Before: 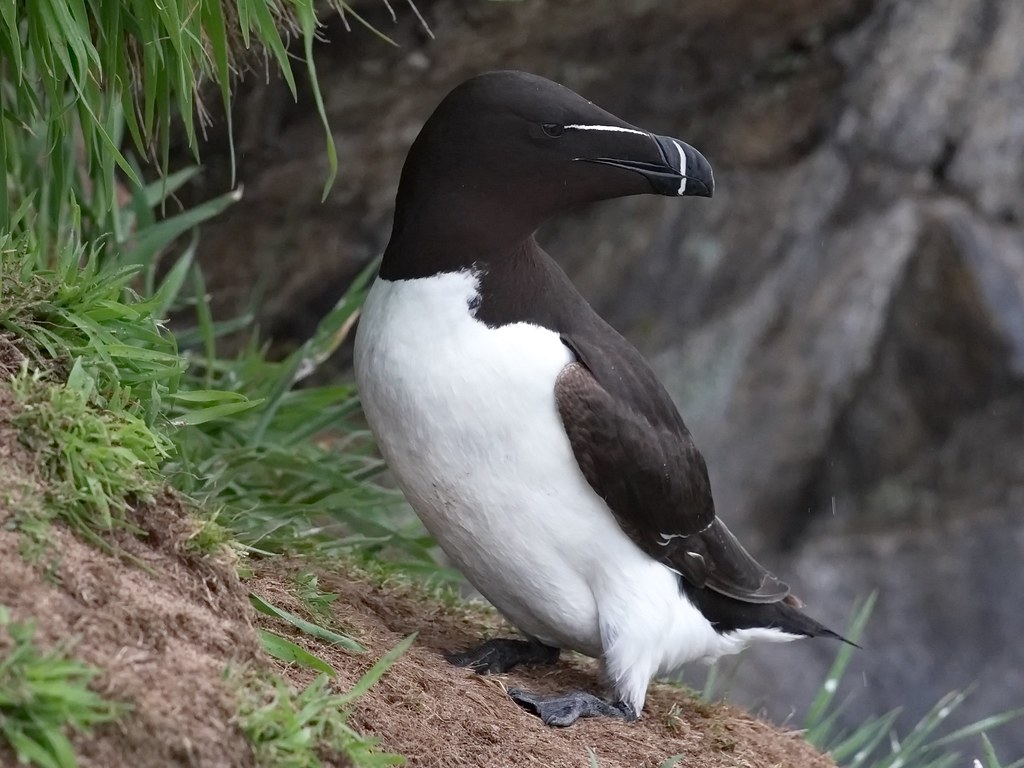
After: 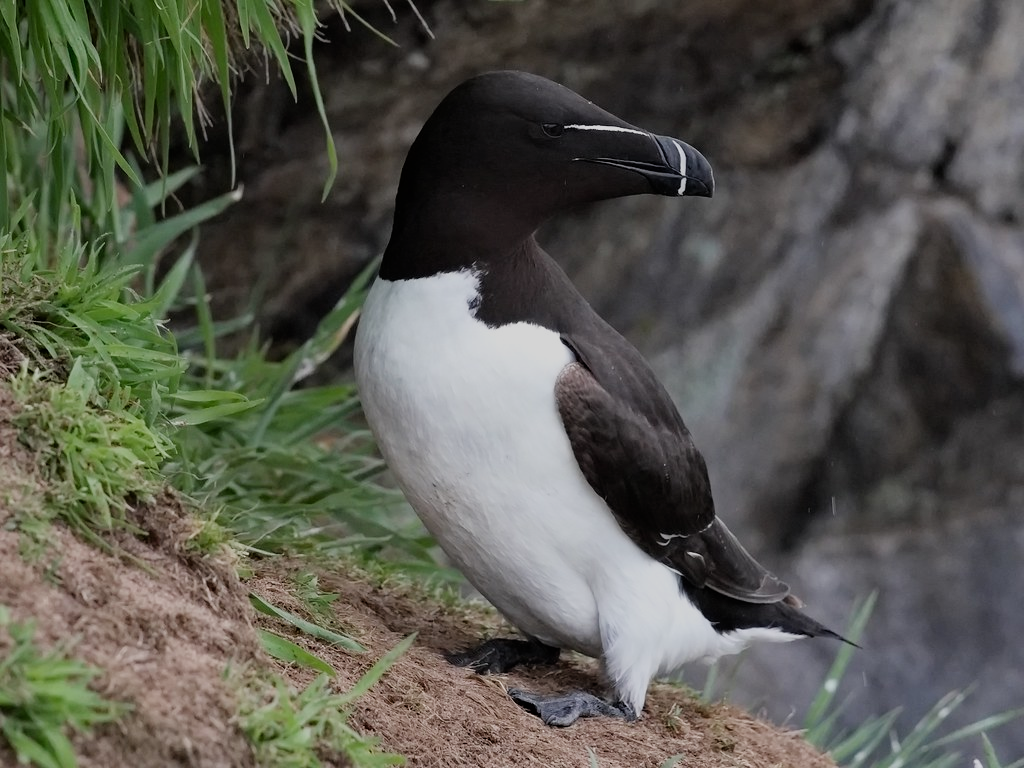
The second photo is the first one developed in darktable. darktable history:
filmic rgb: black relative exposure -7.65 EV, white relative exposure 4.56 EV, threshold 6 EV, hardness 3.61, enable highlight reconstruction true
